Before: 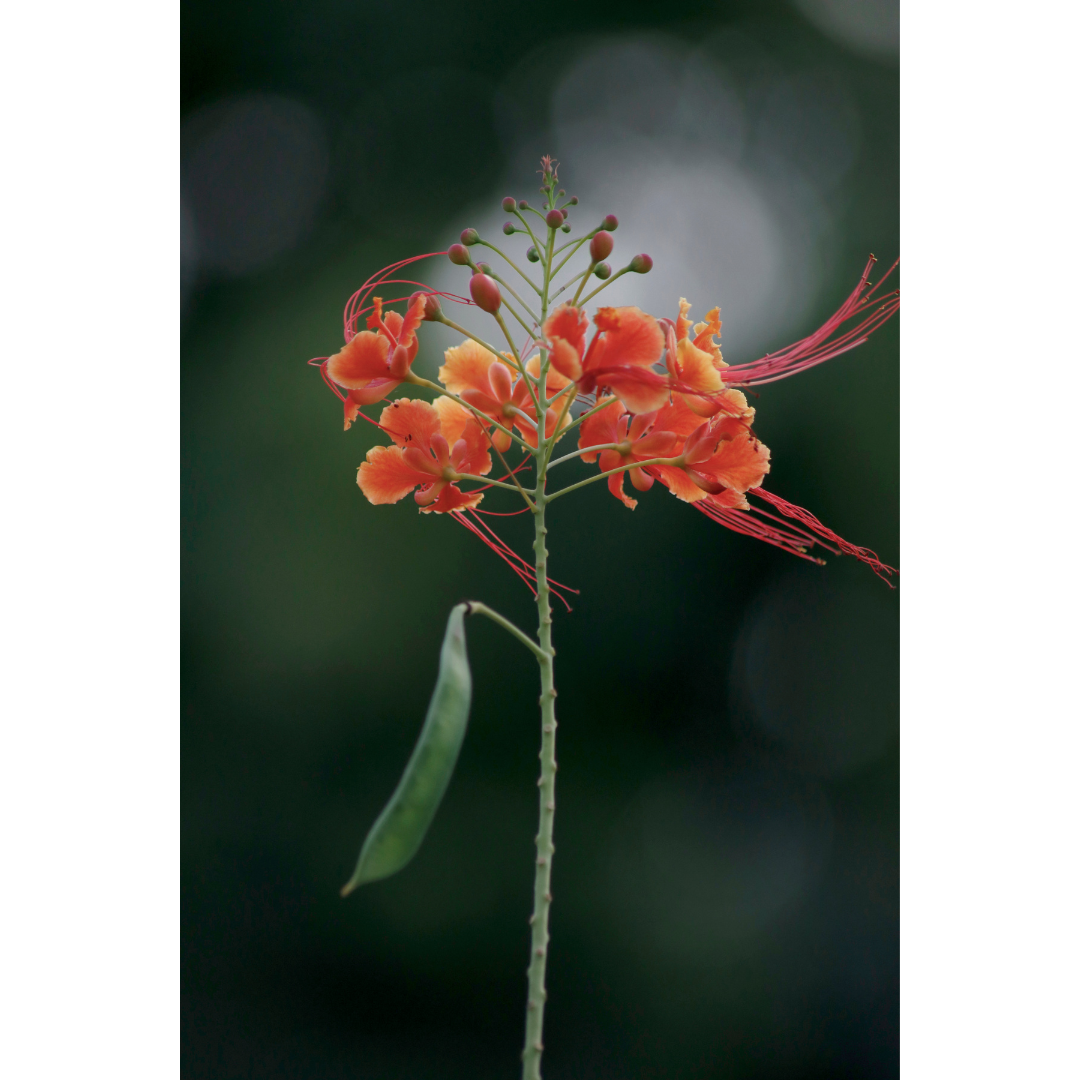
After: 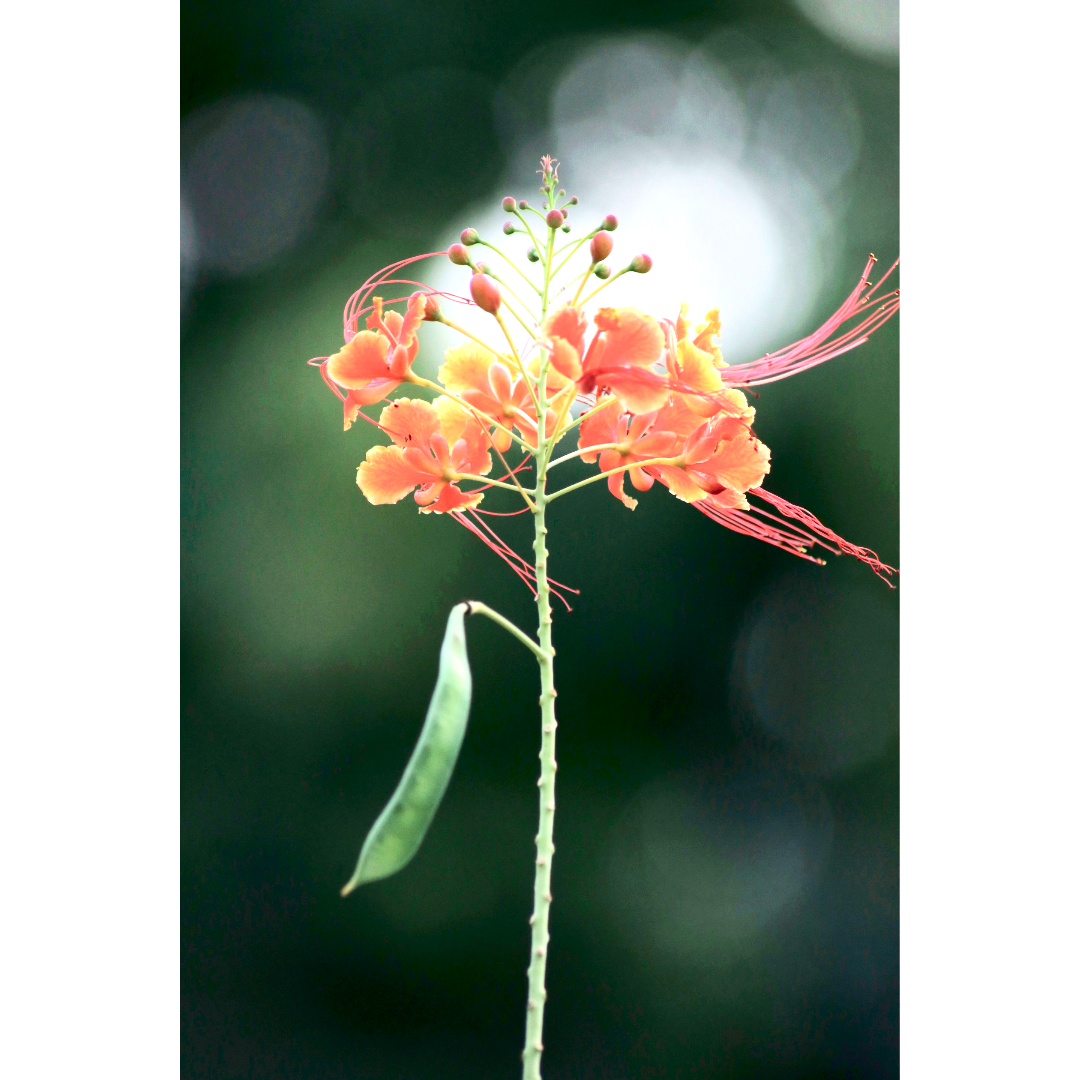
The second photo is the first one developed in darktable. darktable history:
contrast brightness saturation: contrast 0.28
exposure: black level correction 0, exposure 1.9 EV, compensate highlight preservation false
